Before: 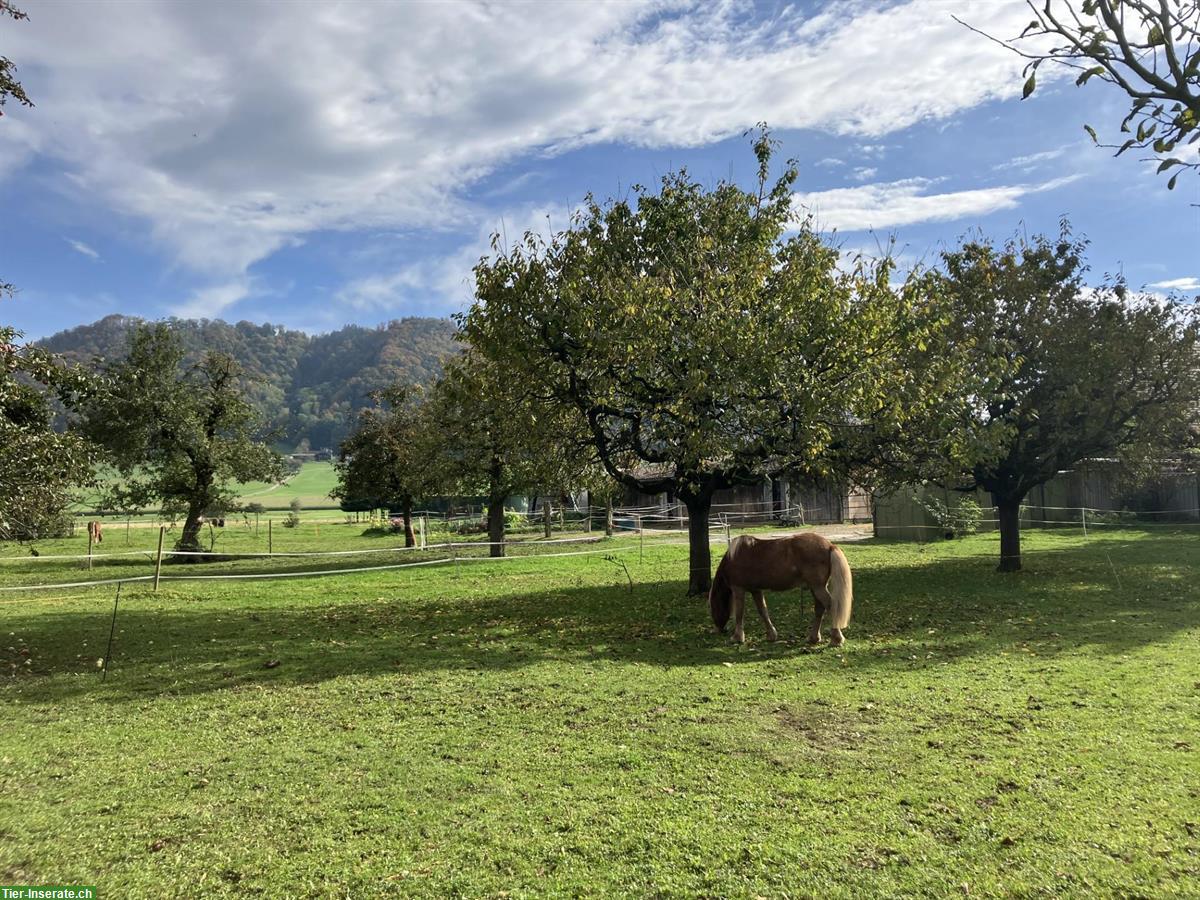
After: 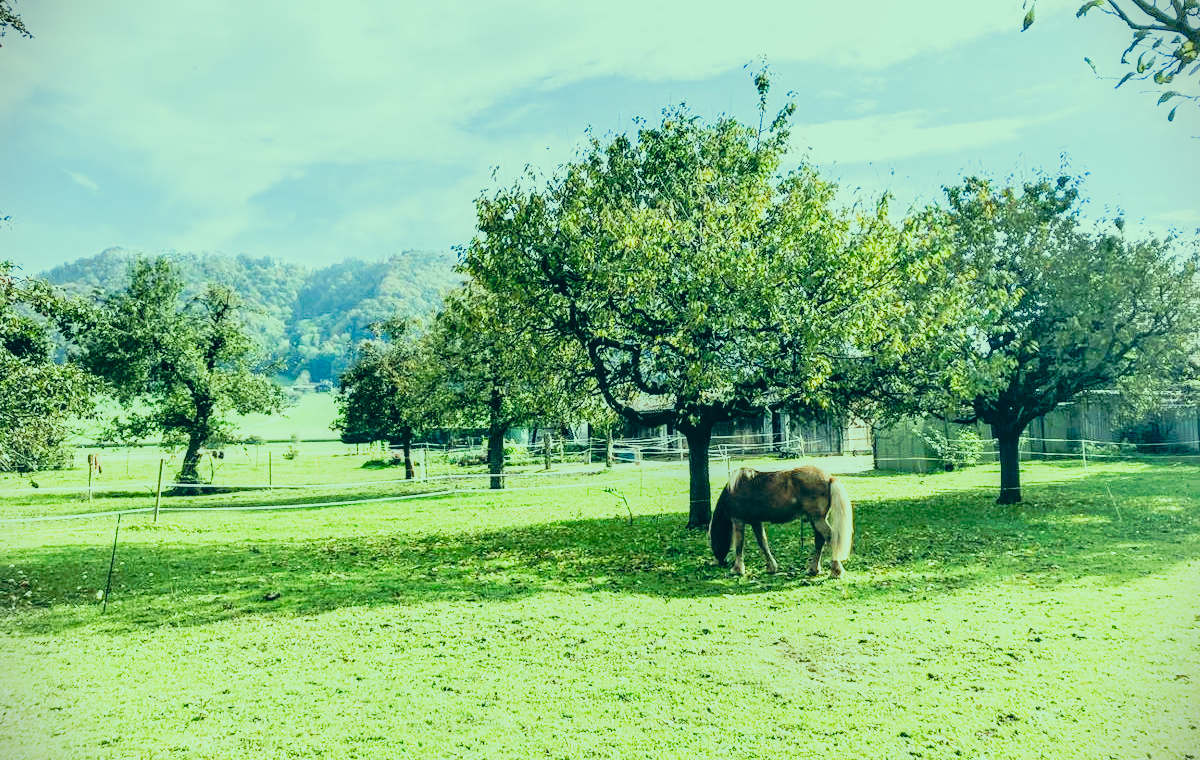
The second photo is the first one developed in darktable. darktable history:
tone curve: curves: ch0 [(0, 0.032) (0.094, 0.08) (0.265, 0.208) (0.41, 0.417) (0.498, 0.496) (0.638, 0.673) (0.819, 0.841) (0.96, 0.899)]; ch1 [(0, 0) (0.161, 0.092) (0.37, 0.302) (0.417, 0.434) (0.495, 0.498) (0.576, 0.589) (0.725, 0.765) (1, 1)]; ch2 [(0, 0) (0.352, 0.403) (0.45, 0.469) (0.521, 0.515) (0.59, 0.579) (1, 1)], preserve colors none
local contrast: on, module defaults
tone equalizer: edges refinement/feathering 500, mask exposure compensation -1.57 EV, preserve details no
color correction: highlights a* -19.74, highlights b* 9.8, shadows a* -20.66, shadows b* -11.55
exposure: black level correction 0, exposure 2.093 EV, compensate exposure bias true, compensate highlight preservation false
crop: top 7.574%, bottom 7.974%
vignetting: fall-off start 92.32%, brightness -0.533, saturation -0.506, dithering 8-bit output
filmic rgb: middle gray luminance 28.73%, black relative exposure -10.25 EV, white relative exposure 5.5 EV, target black luminance 0%, hardness 3.92, latitude 1.17%, contrast 1.12, highlights saturation mix 4.8%, shadows ↔ highlights balance 15.96%
